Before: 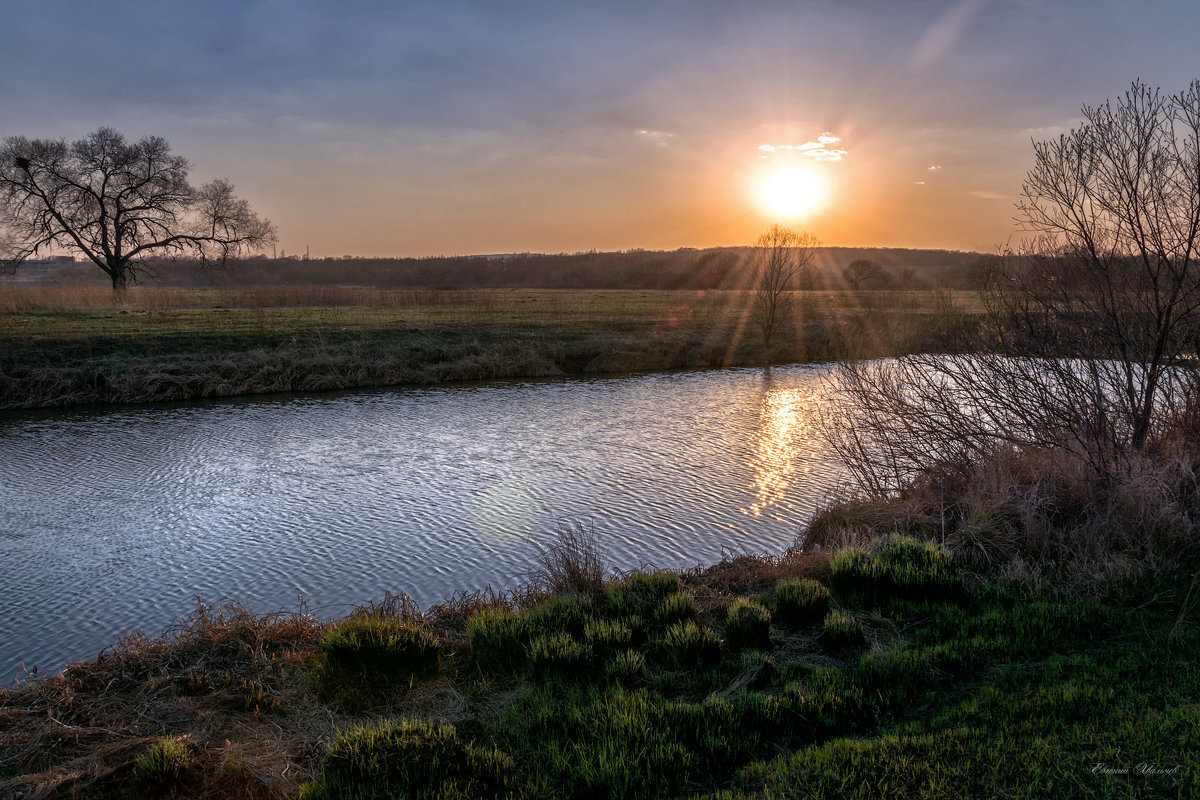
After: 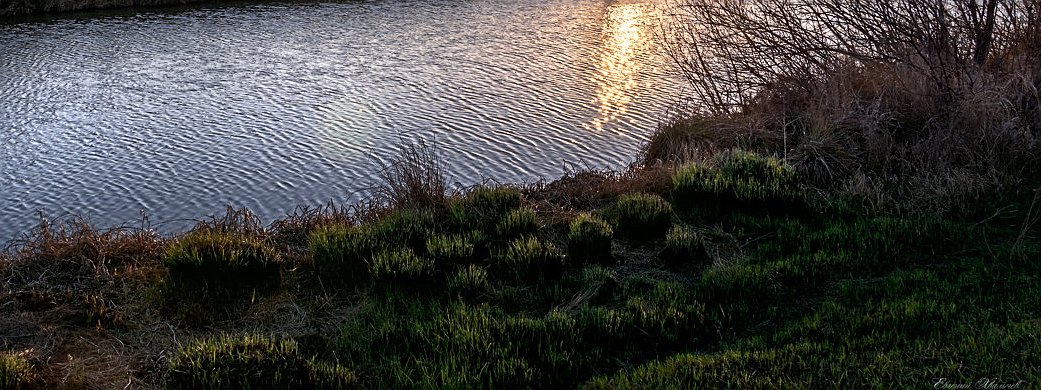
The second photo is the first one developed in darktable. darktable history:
sharpen: on, module defaults
contrast brightness saturation: contrast 0.136
crop and rotate: left 13.244%, top 48.216%, bottom 2.917%
